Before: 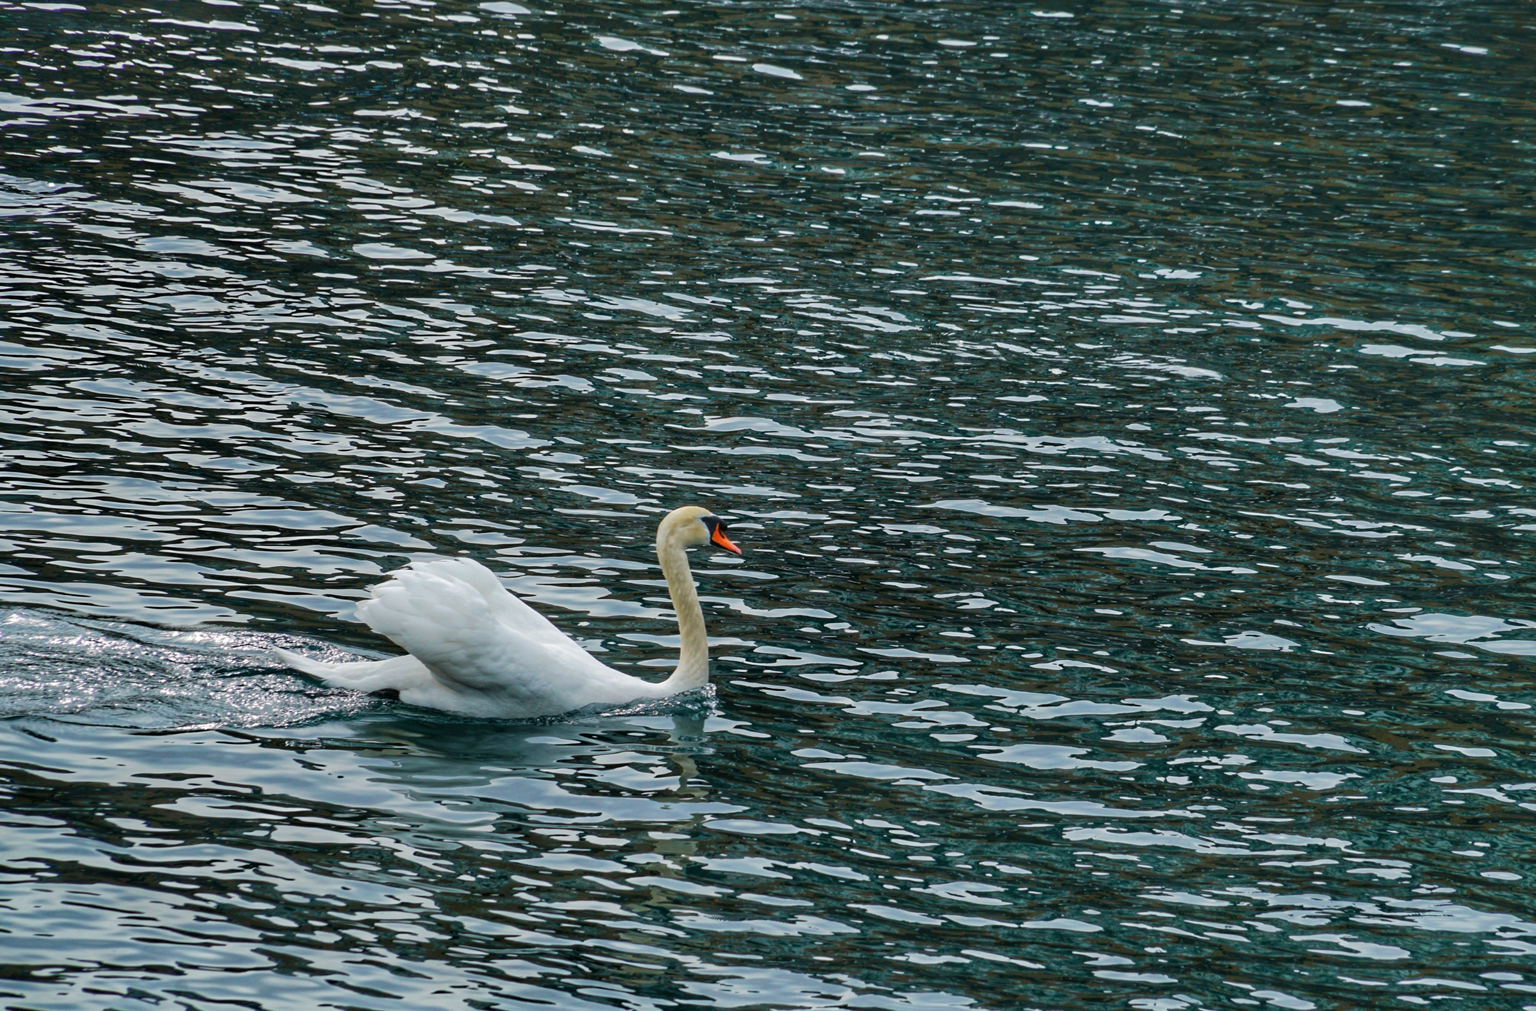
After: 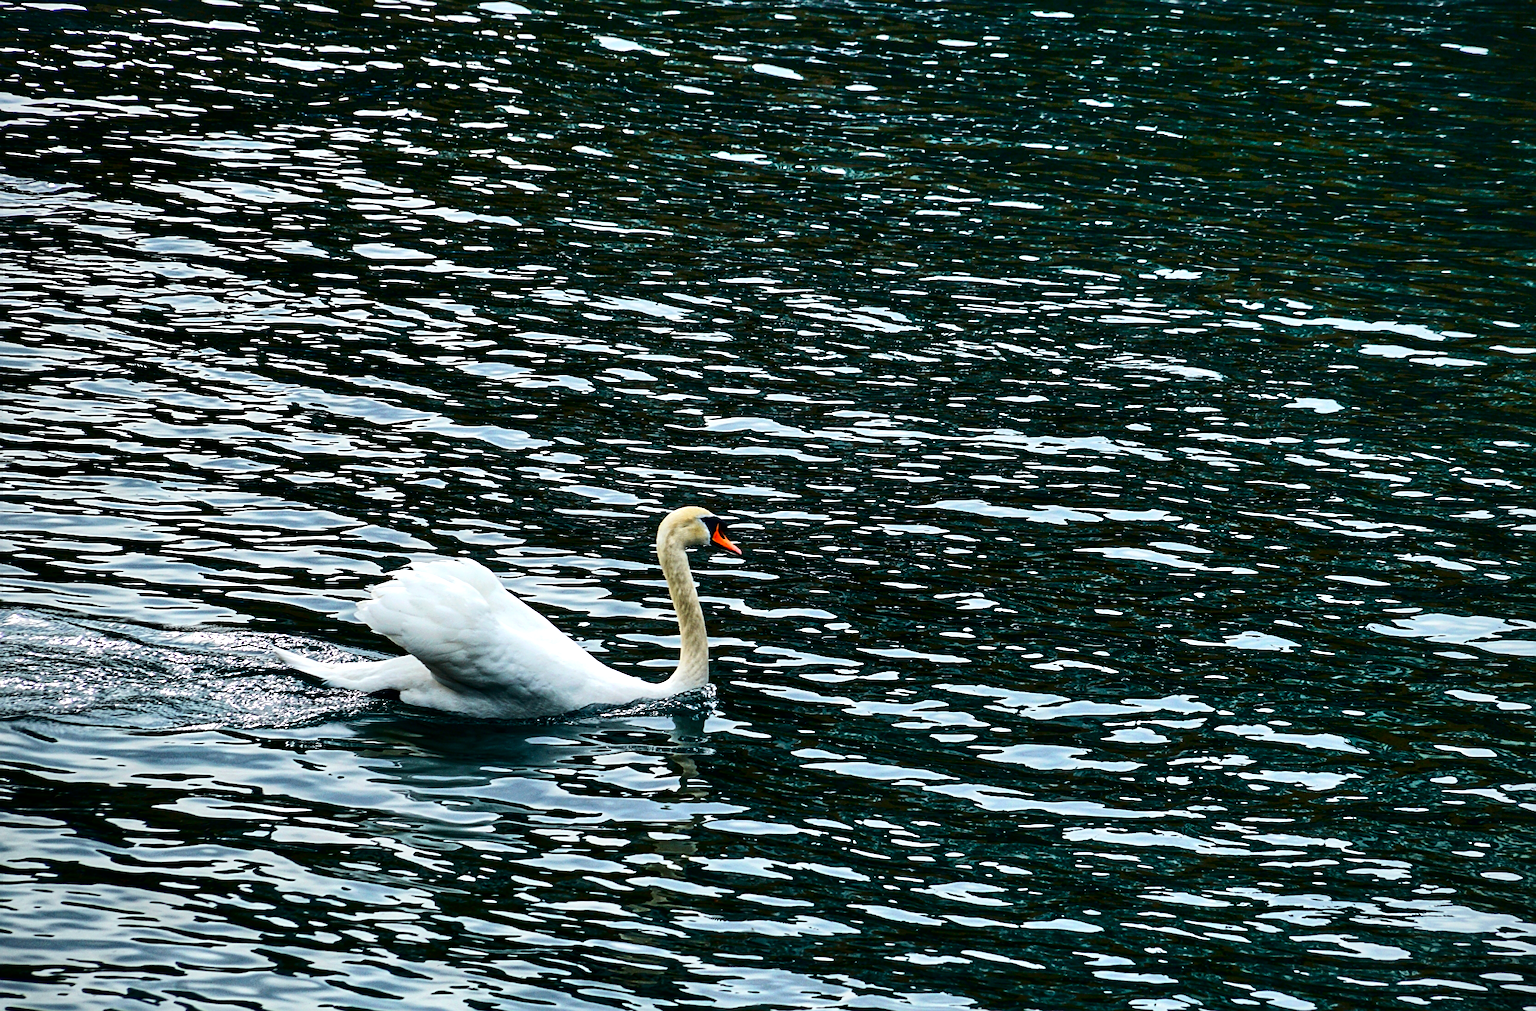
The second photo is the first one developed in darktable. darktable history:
contrast brightness saturation: contrast 0.24, brightness -0.22, saturation 0.138
vignetting: fall-off radius 94.53%
sharpen: on, module defaults
shadows and highlights: soften with gaussian
tone equalizer: -8 EV -0.722 EV, -7 EV -0.673 EV, -6 EV -0.573 EV, -5 EV -0.389 EV, -3 EV 0.397 EV, -2 EV 0.6 EV, -1 EV 0.677 EV, +0 EV 0.734 EV, edges refinement/feathering 500, mask exposure compensation -1.57 EV, preserve details guided filter
